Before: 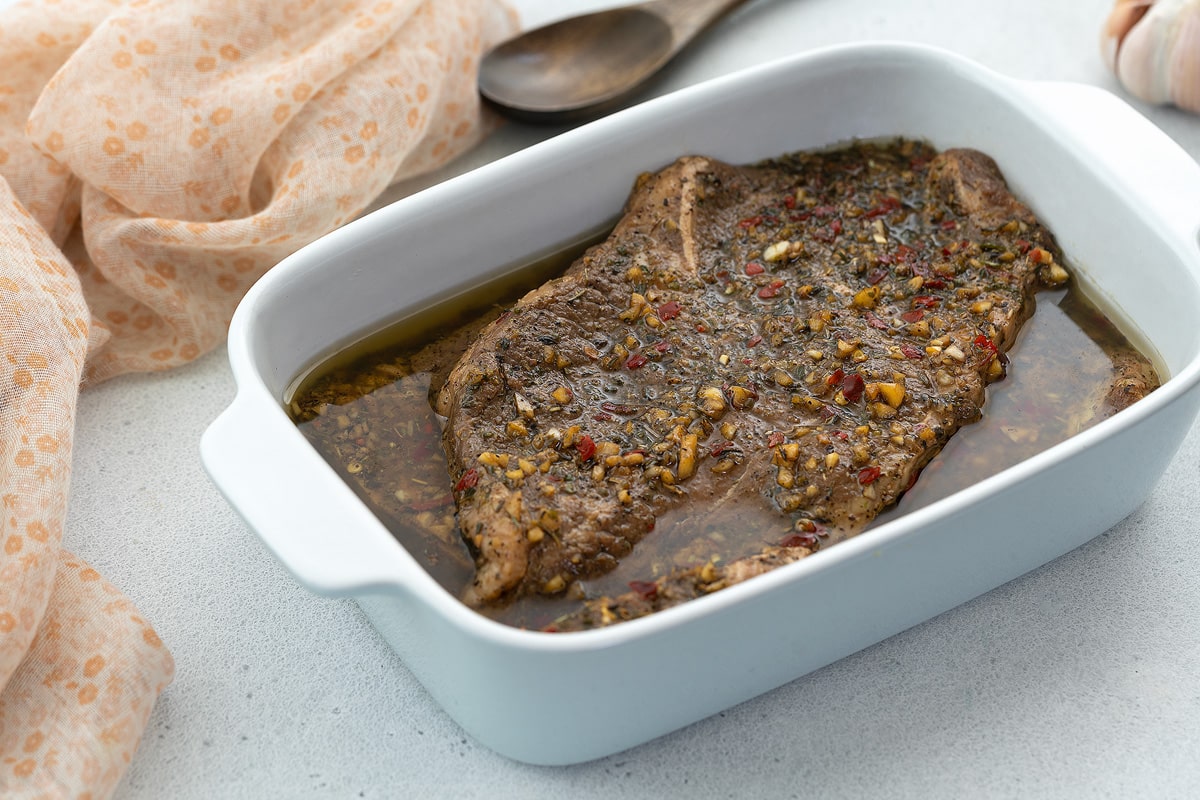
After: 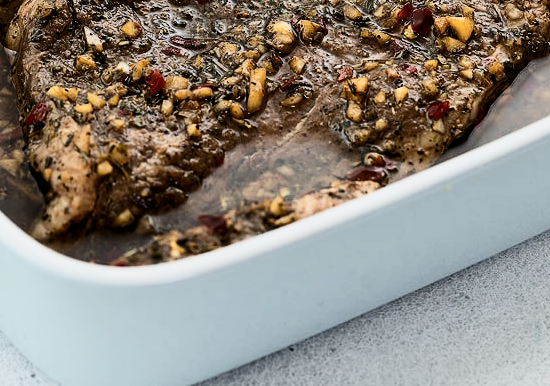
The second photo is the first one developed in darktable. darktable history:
crop: left 35.976%, top 45.819%, right 18.162%, bottom 5.807%
contrast brightness saturation: contrast 0.39, brightness 0.1
filmic rgb: black relative exposure -4.14 EV, white relative exposure 5.1 EV, hardness 2.11, contrast 1.165
